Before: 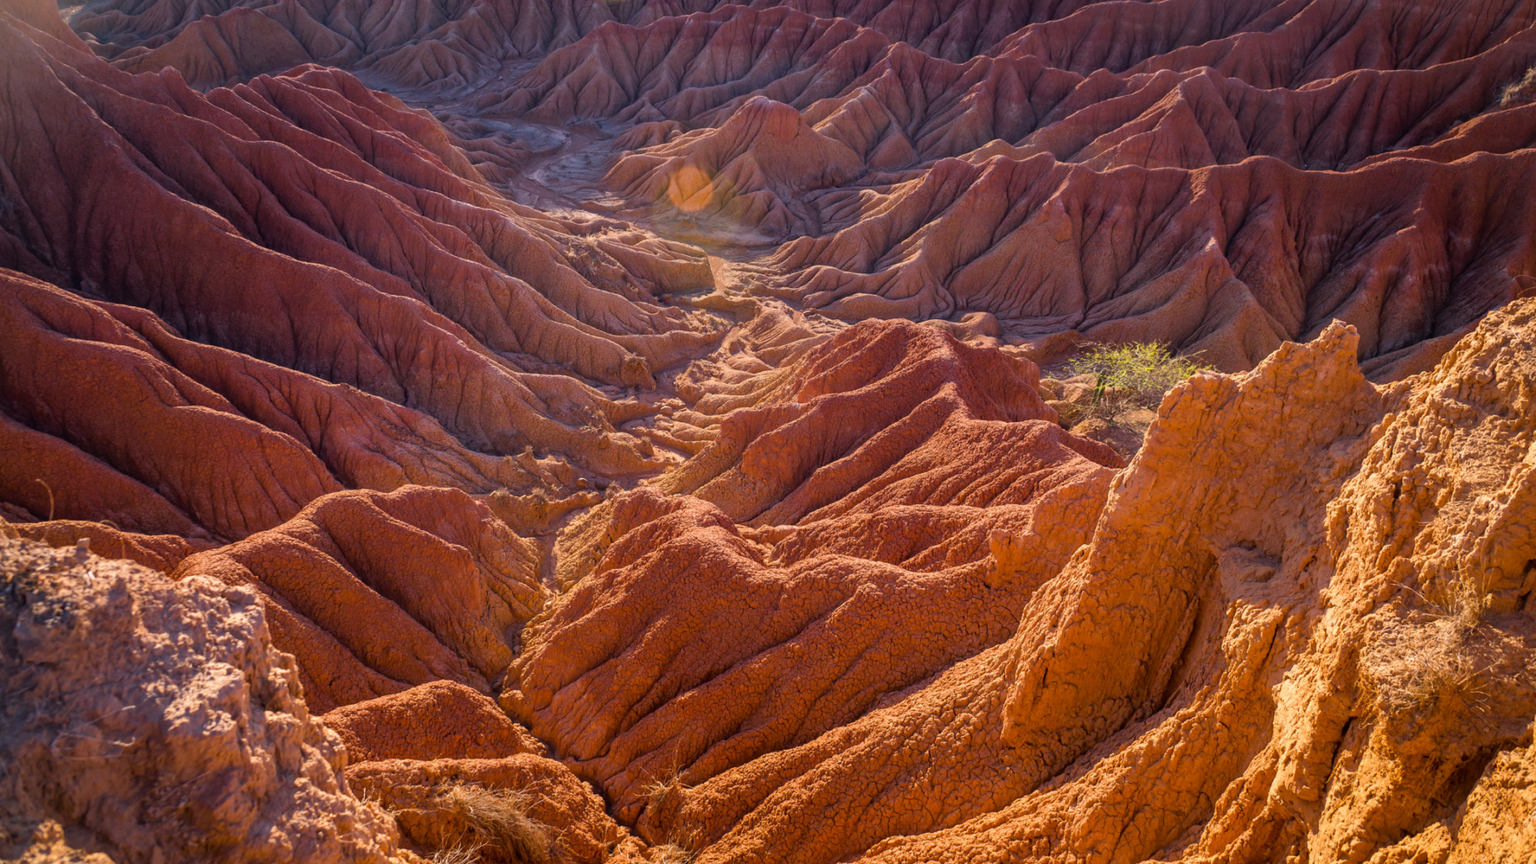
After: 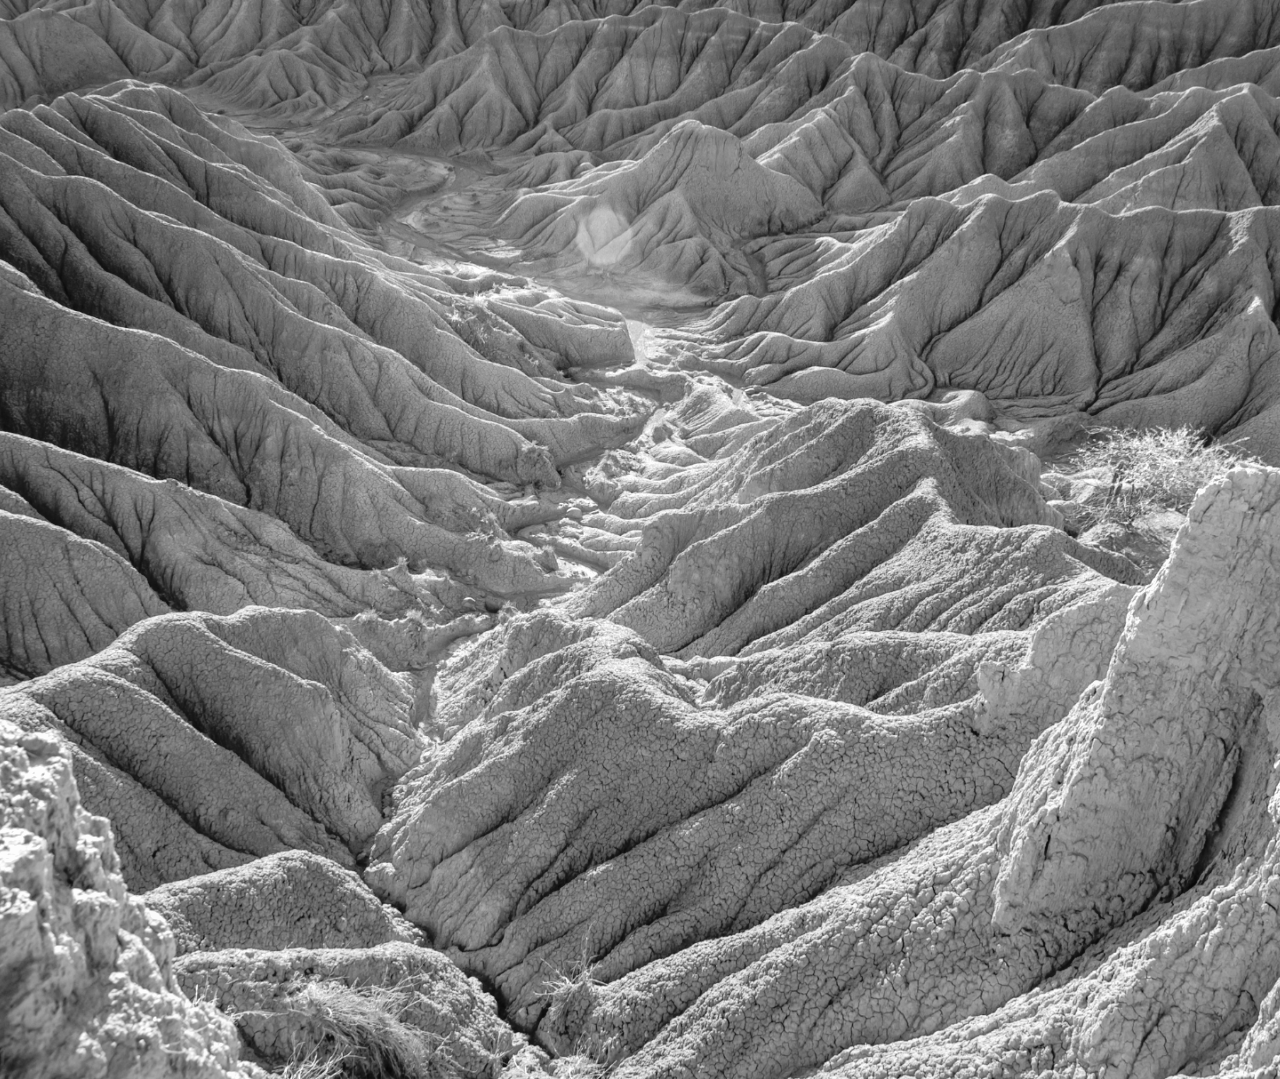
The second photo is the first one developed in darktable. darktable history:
exposure: black level correction 0, exposure 0.7 EV, compensate exposure bias true, compensate highlight preservation false
white balance: red 0.988, blue 1.017
monochrome: a 2.21, b -1.33, size 2.2
crop and rotate: left 13.537%, right 19.796%
shadows and highlights: highlights color adjustment 0%, low approximation 0.01, soften with gaussian
tone curve: curves: ch0 [(0, 0.01) (0.058, 0.039) (0.159, 0.117) (0.282, 0.327) (0.45, 0.534) (0.676, 0.751) (0.89, 0.919) (1, 1)]; ch1 [(0, 0) (0.094, 0.081) (0.285, 0.299) (0.385, 0.403) (0.447, 0.455) (0.495, 0.496) (0.544, 0.552) (0.589, 0.612) (0.722, 0.728) (1, 1)]; ch2 [(0, 0) (0.257, 0.217) (0.43, 0.421) (0.498, 0.507) (0.531, 0.544) (0.56, 0.579) (0.625, 0.642) (1, 1)], color space Lab, independent channels, preserve colors none
